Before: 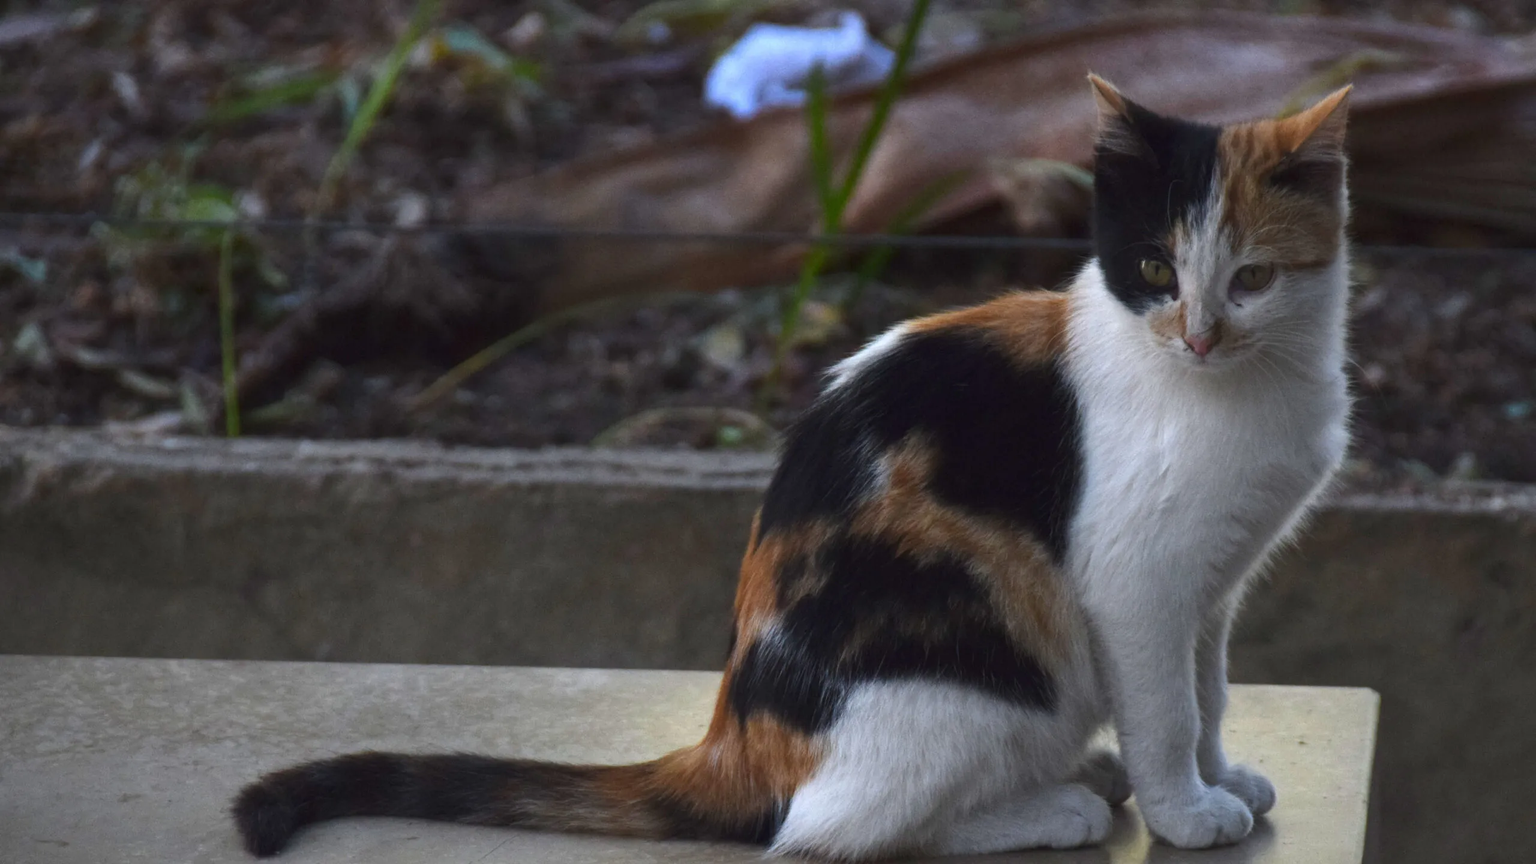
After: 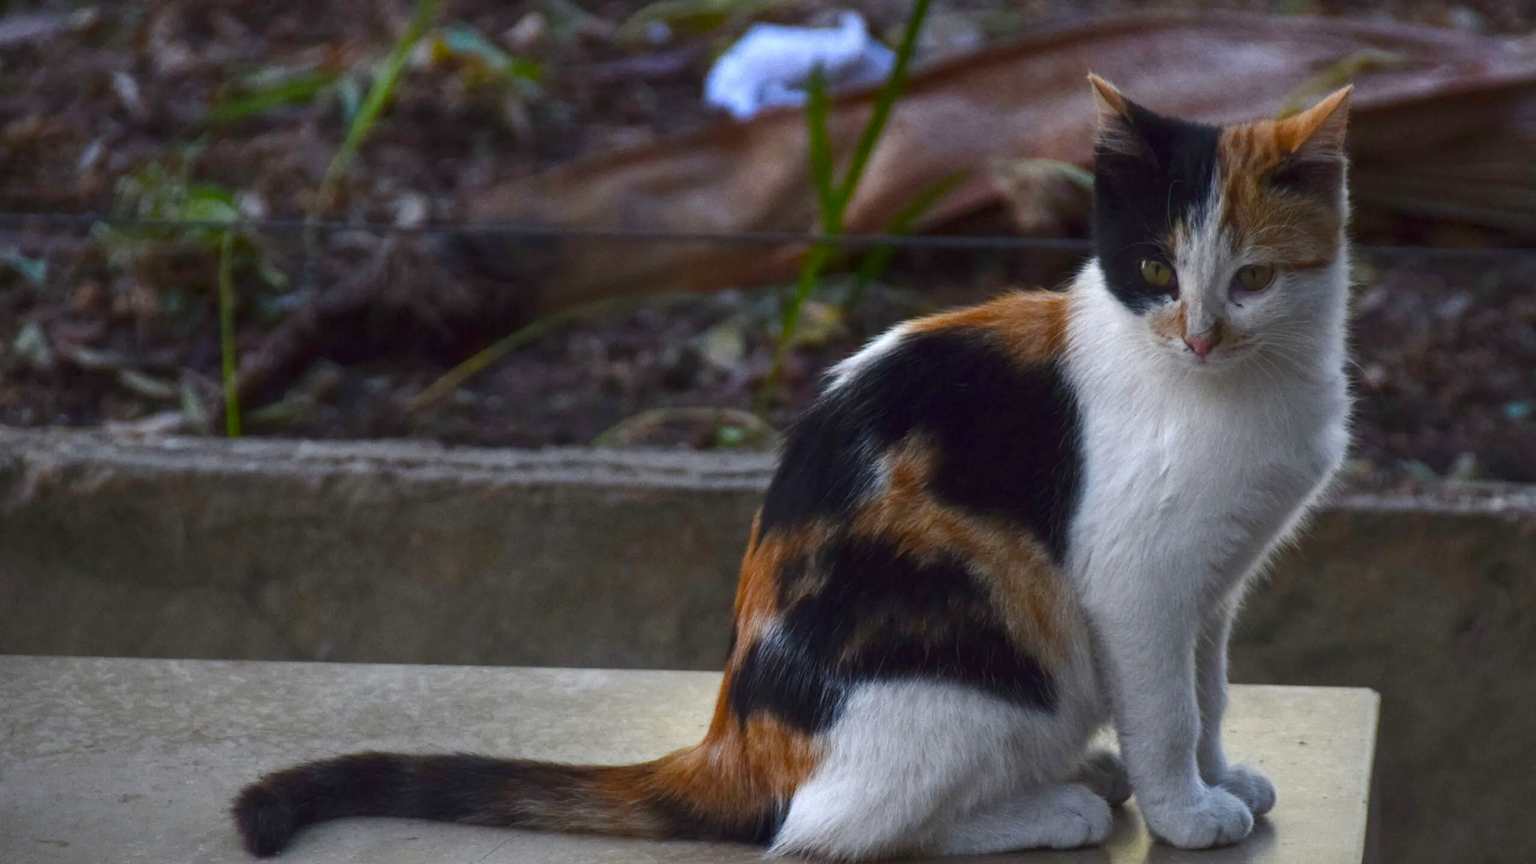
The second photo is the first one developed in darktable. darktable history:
color balance rgb: power › hue 328.47°, global offset › hue 169.25°, perceptual saturation grading › global saturation 20%, perceptual saturation grading › highlights -50.494%, perceptual saturation grading › shadows 30.922%, global vibrance 20%
local contrast: highlights 105%, shadows 98%, detail 119%, midtone range 0.2
tone equalizer: edges refinement/feathering 500, mask exposure compensation -1.57 EV, preserve details no
